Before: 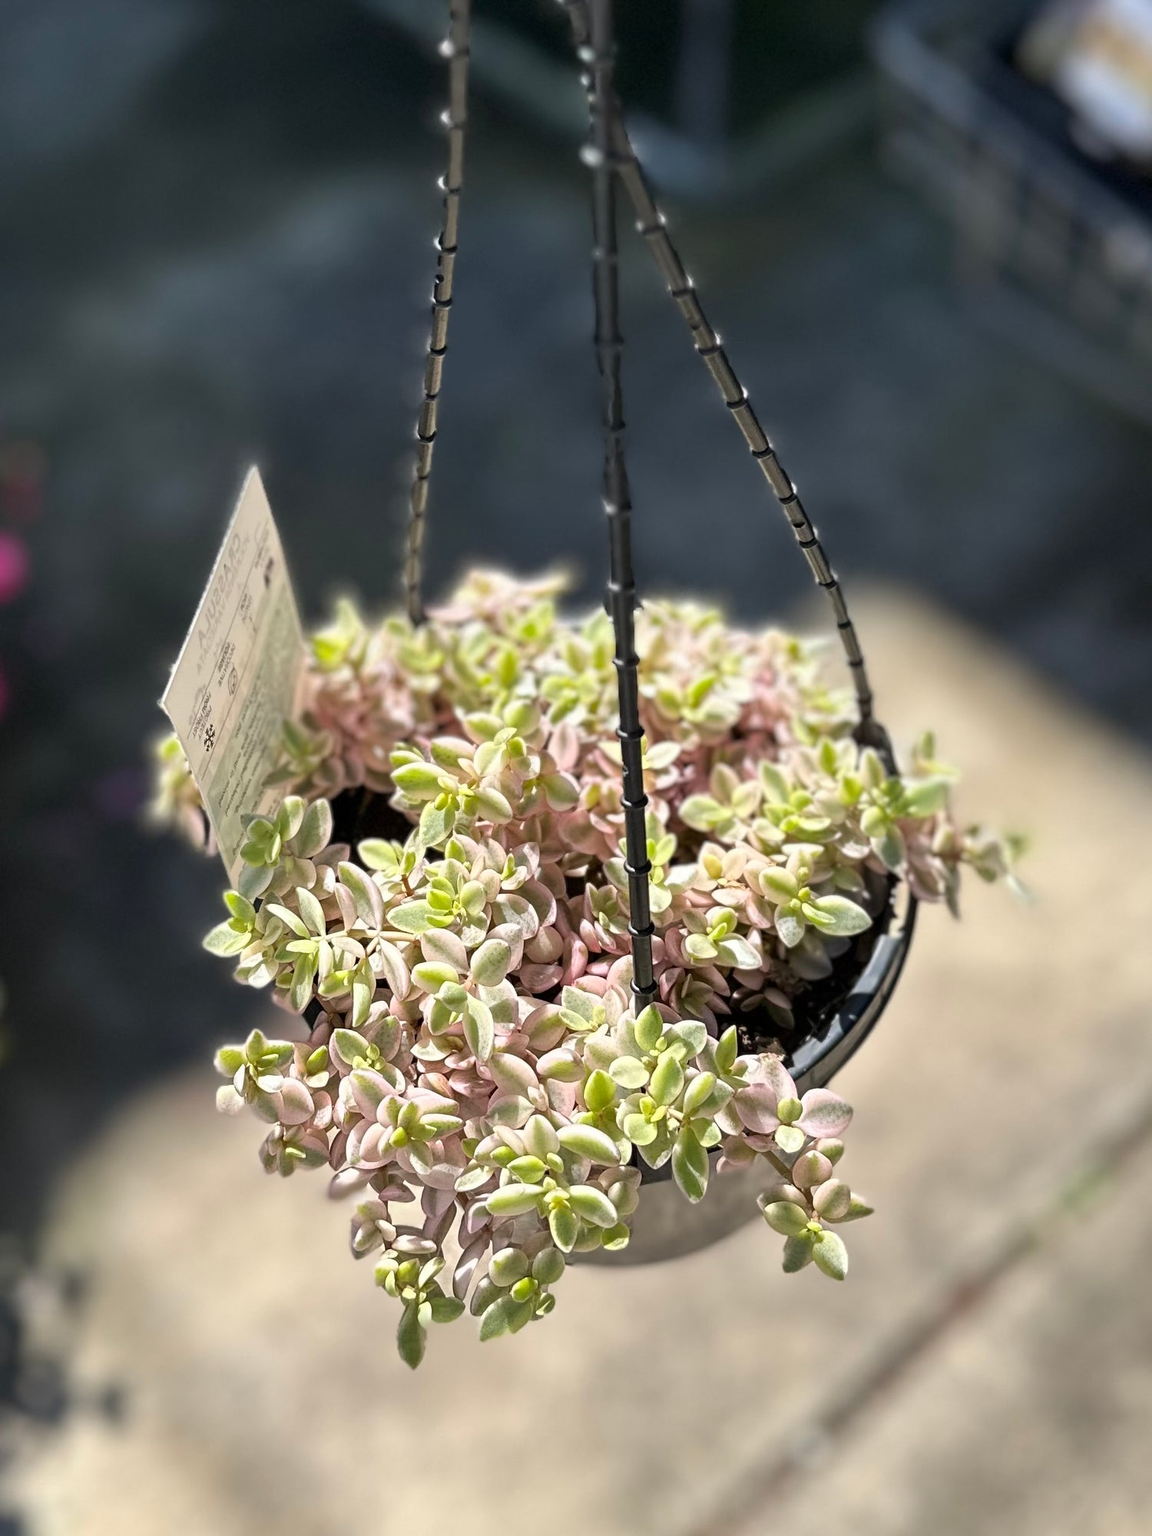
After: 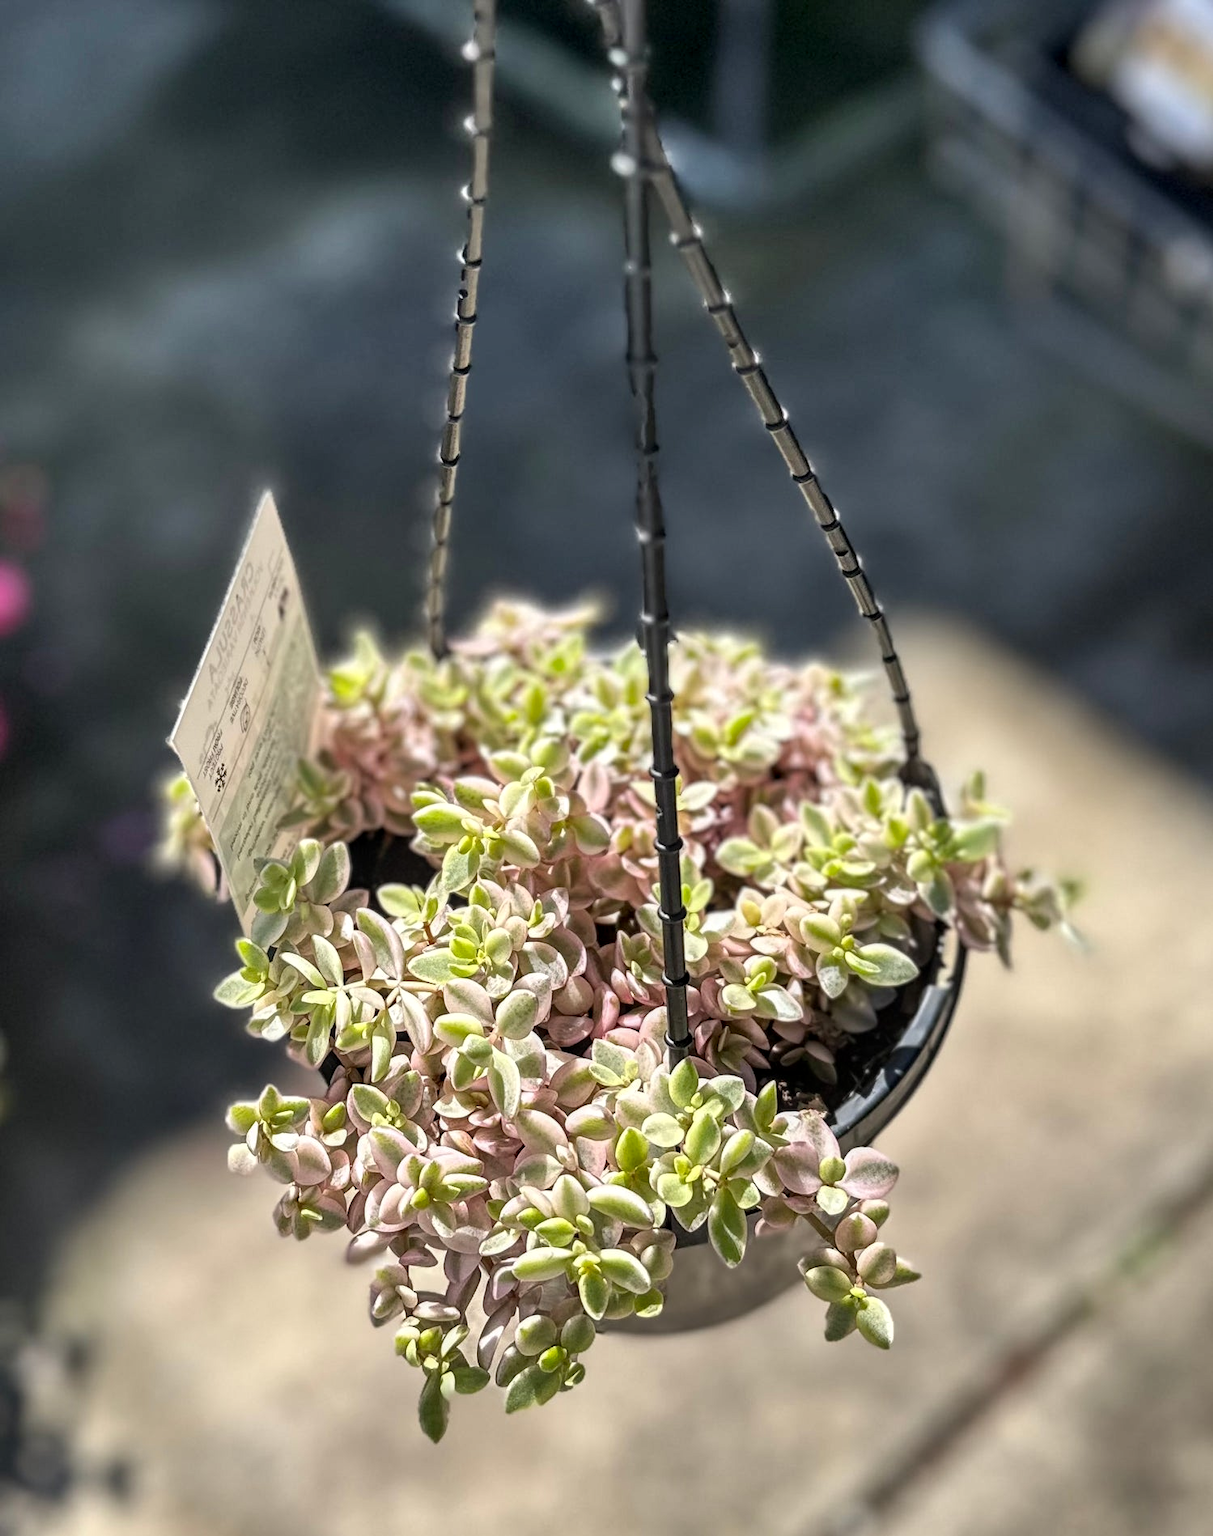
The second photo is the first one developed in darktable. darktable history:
shadows and highlights: radius 264.75, soften with gaussian
local contrast: on, module defaults
crop and rotate: top 0%, bottom 5.097%
